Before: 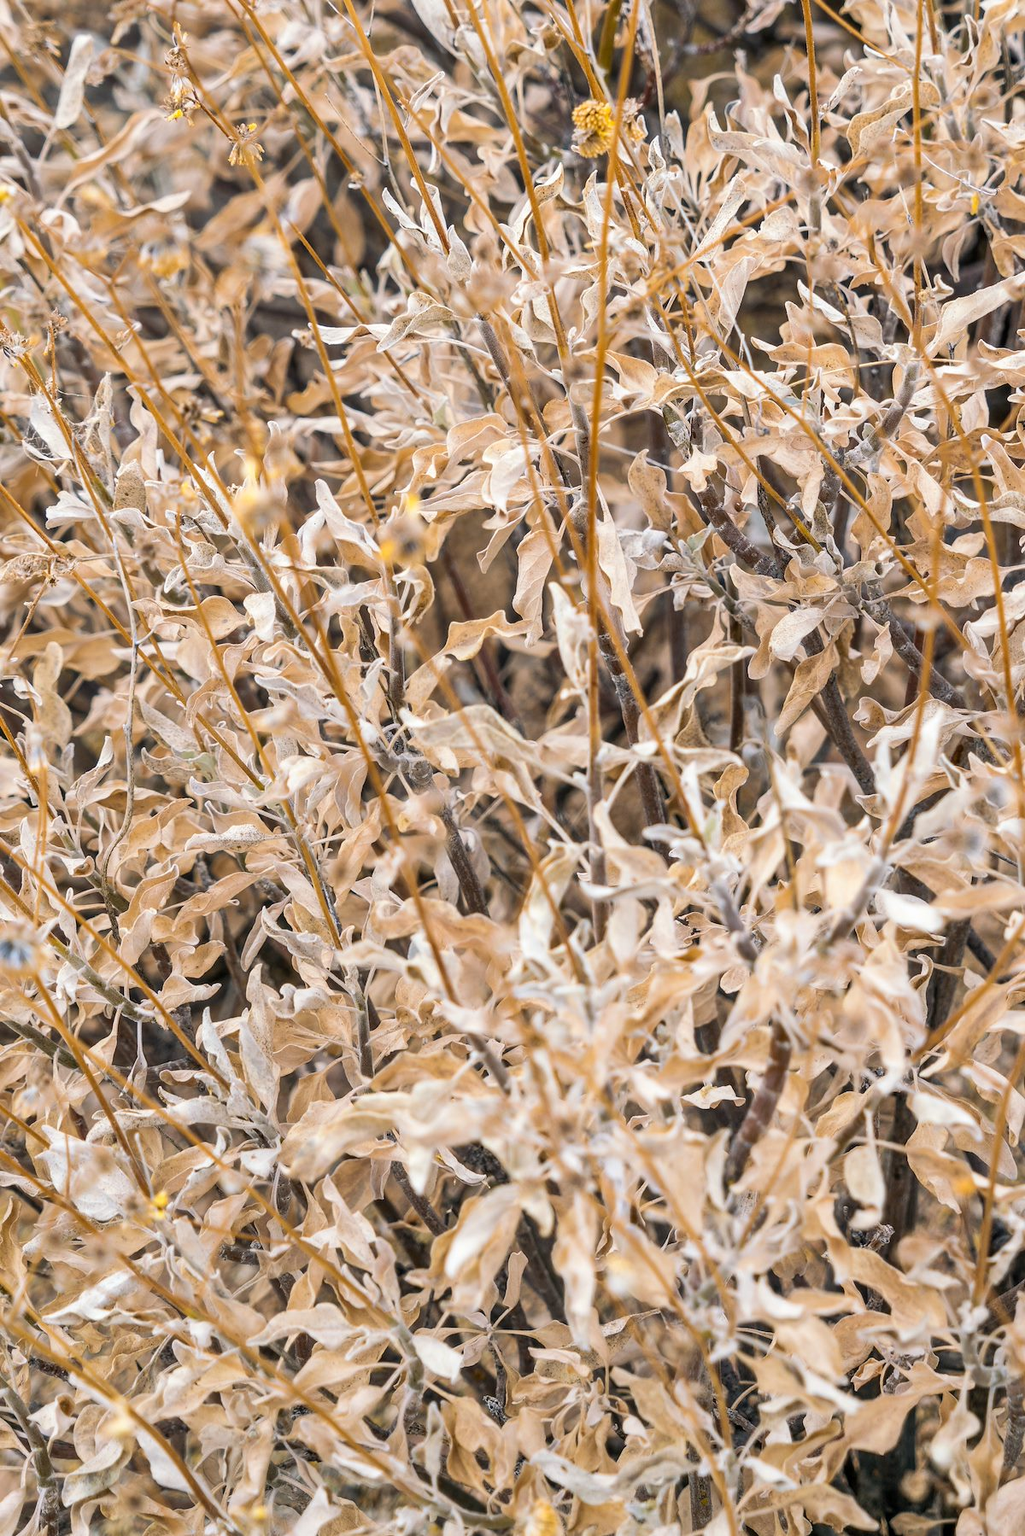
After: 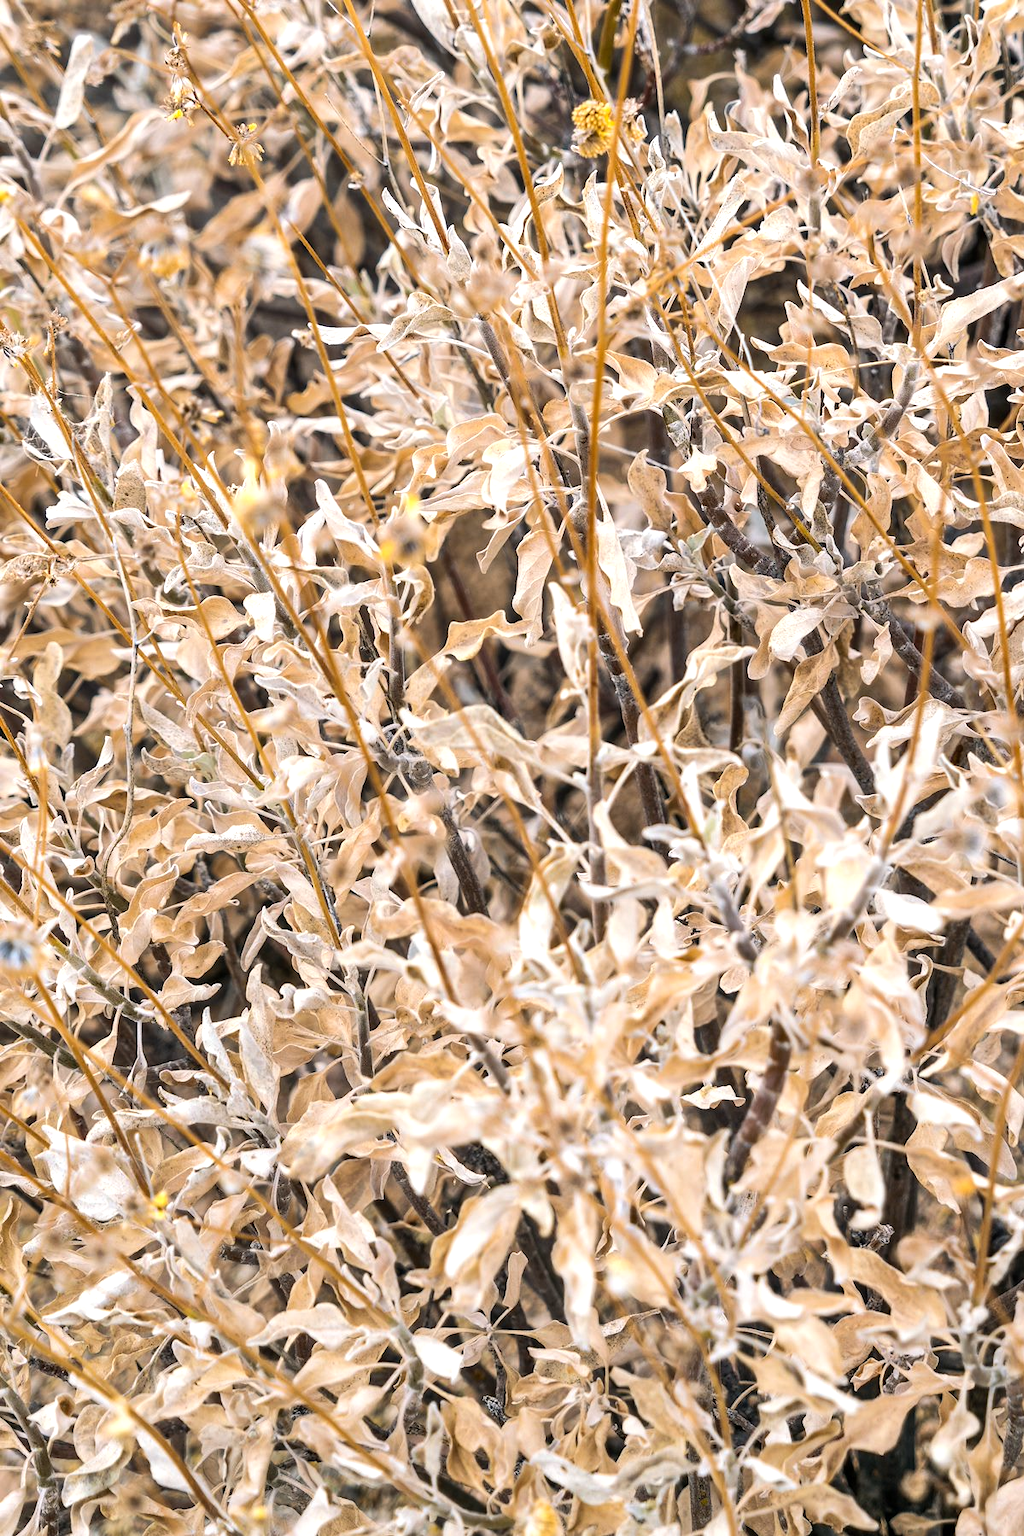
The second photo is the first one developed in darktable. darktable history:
tone equalizer: -8 EV -0.433 EV, -7 EV -0.428 EV, -6 EV -0.331 EV, -5 EV -0.228 EV, -3 EV 0.198 EV, -2 EV 0.325 EV, -1 EV 0.4 EV, +0 EV 0.402 EV, edges refinement/feathering 500, mask exposure compensation -1.57 EV, preserve details no
